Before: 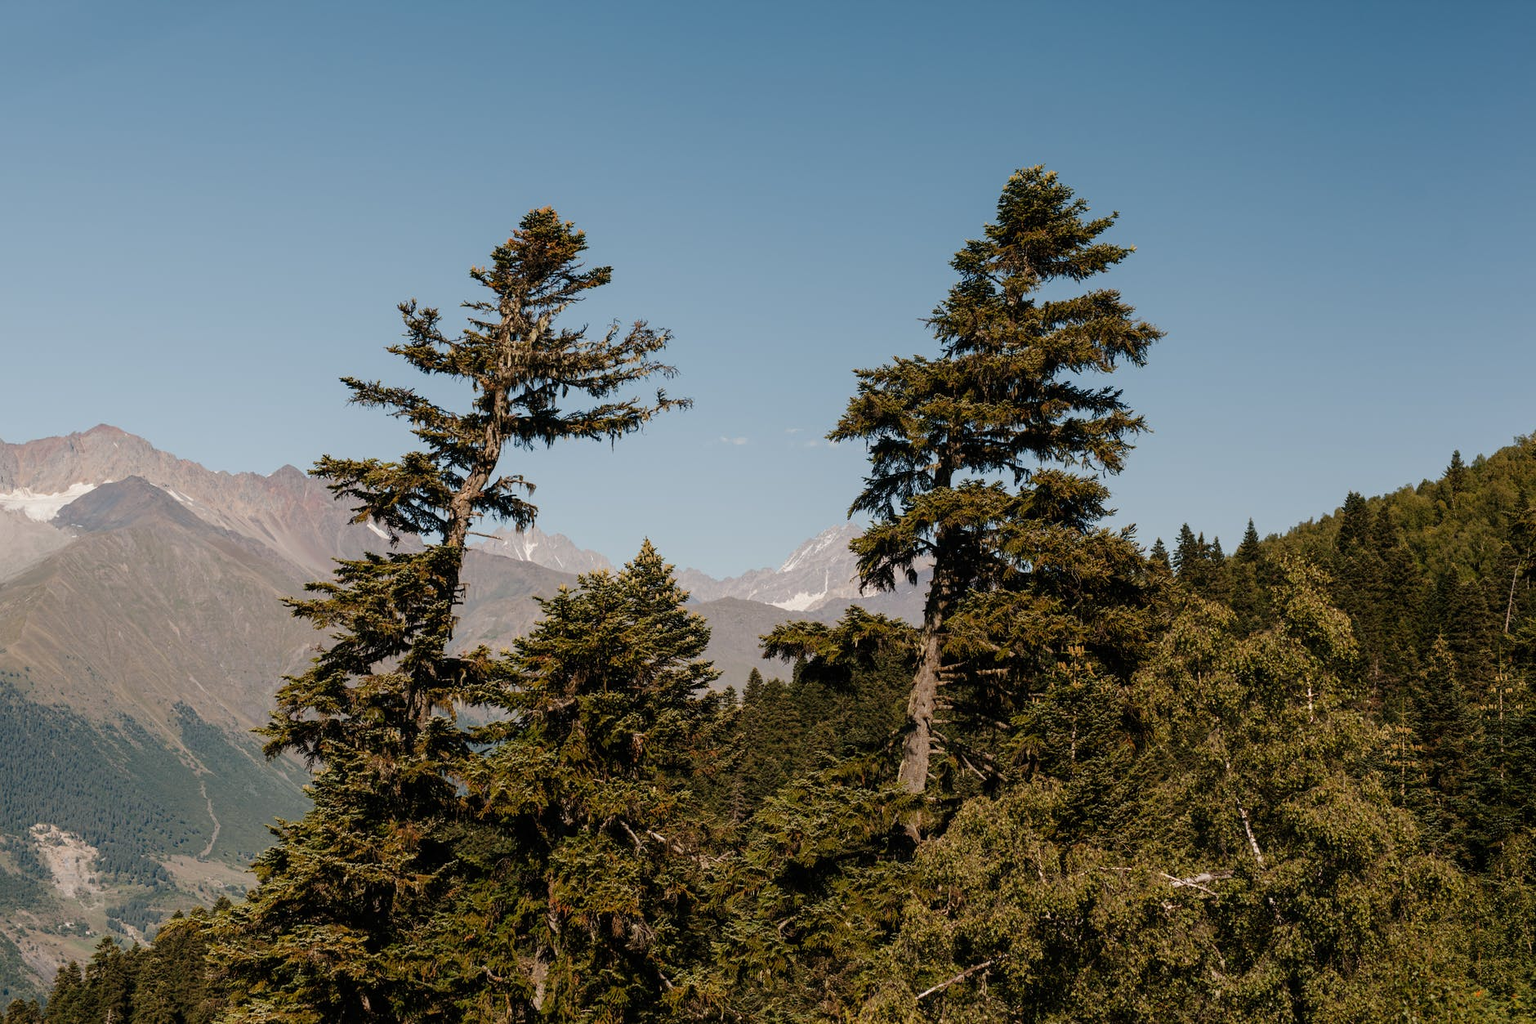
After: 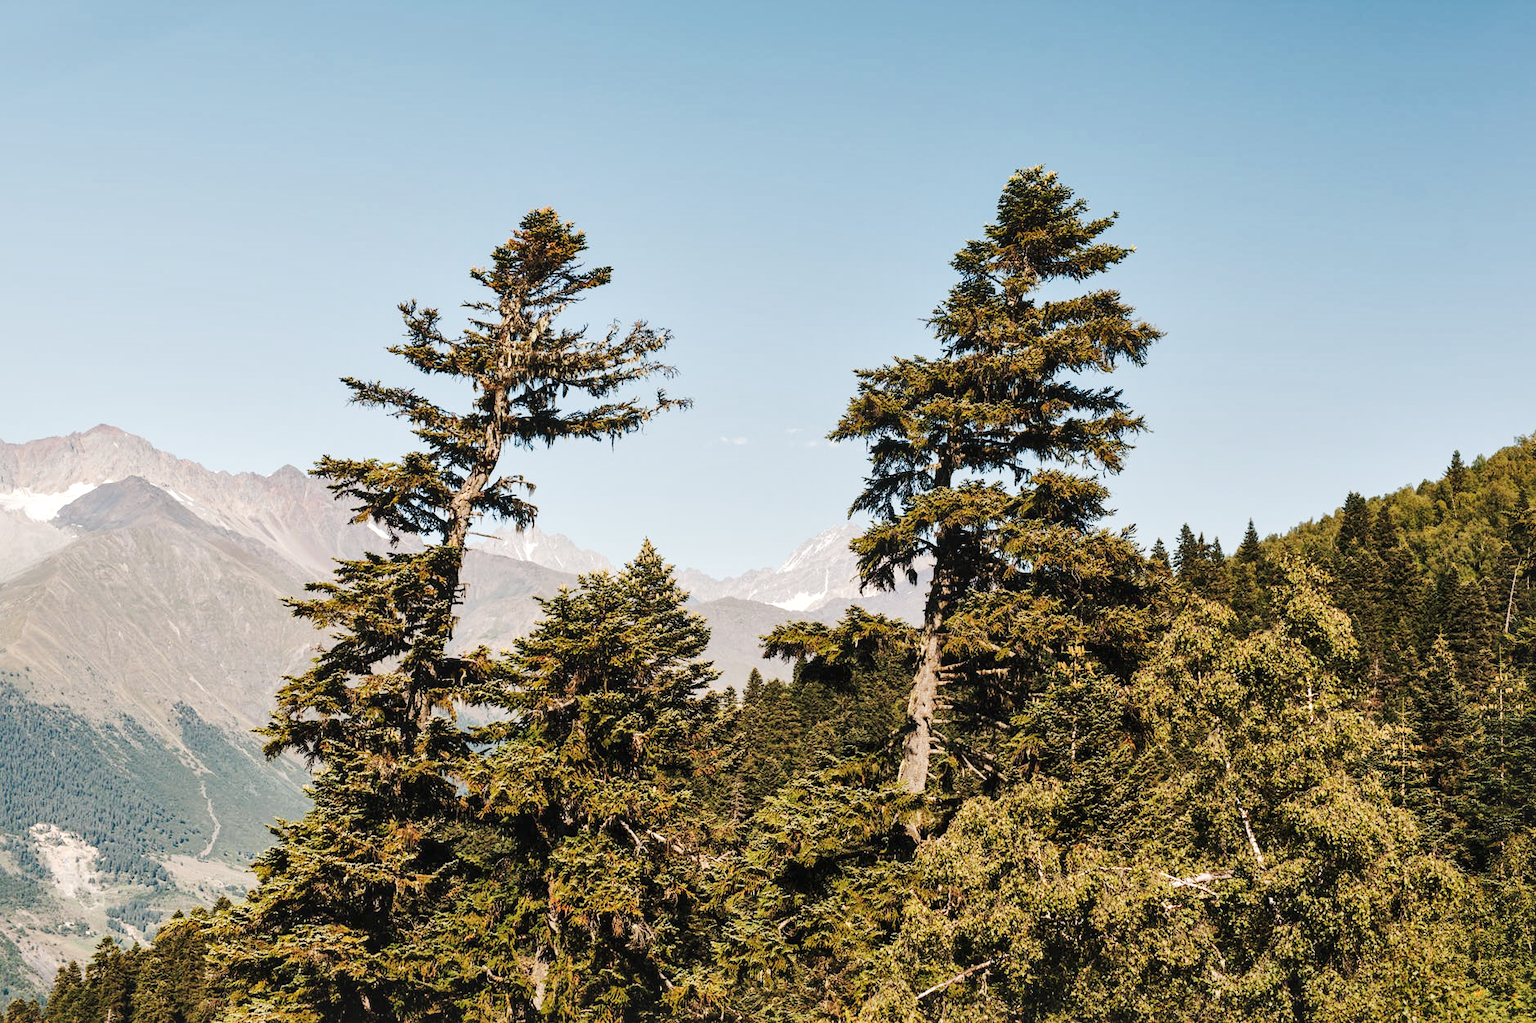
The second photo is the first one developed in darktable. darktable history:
local contrast: mode bilateral grid, contrast 25, coarseness 60, detail 151%, midtone range 0.2
base curve: curves: ch0 [(0, 0.007) (0.028, 0.063) (0.121, 0.311) (0.46, 0.743) (0.859, 0.957) (1, 1)], preserve colors none
